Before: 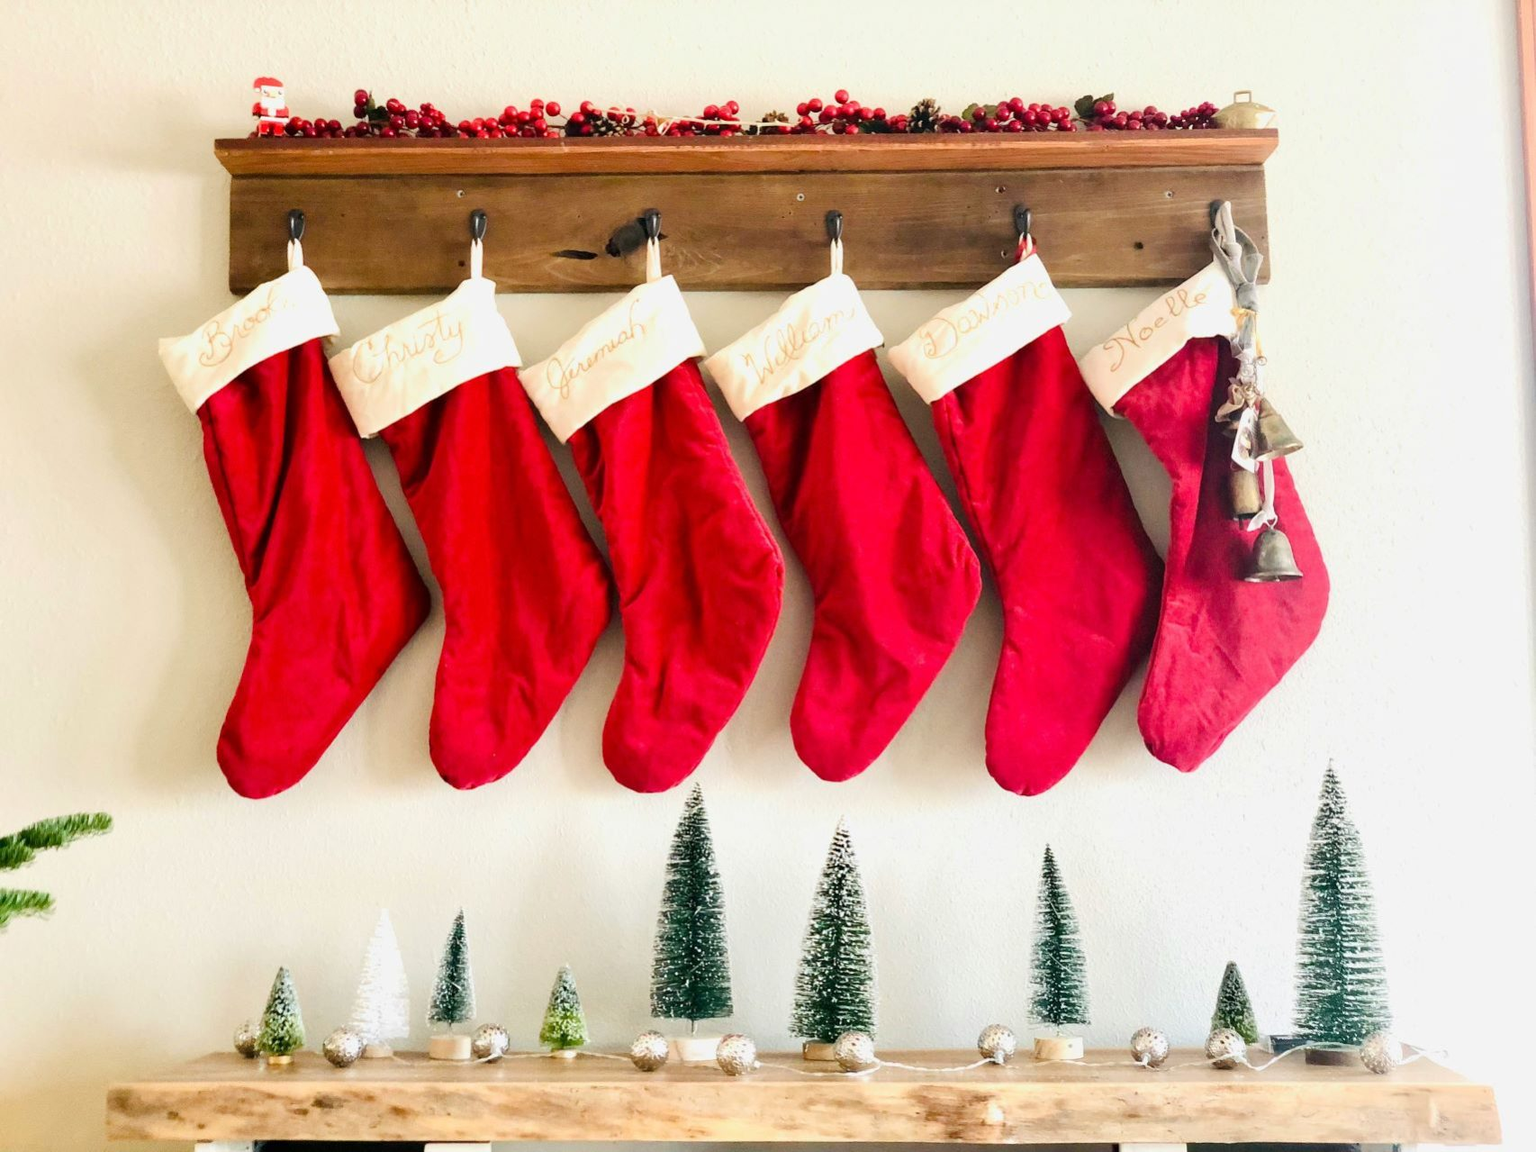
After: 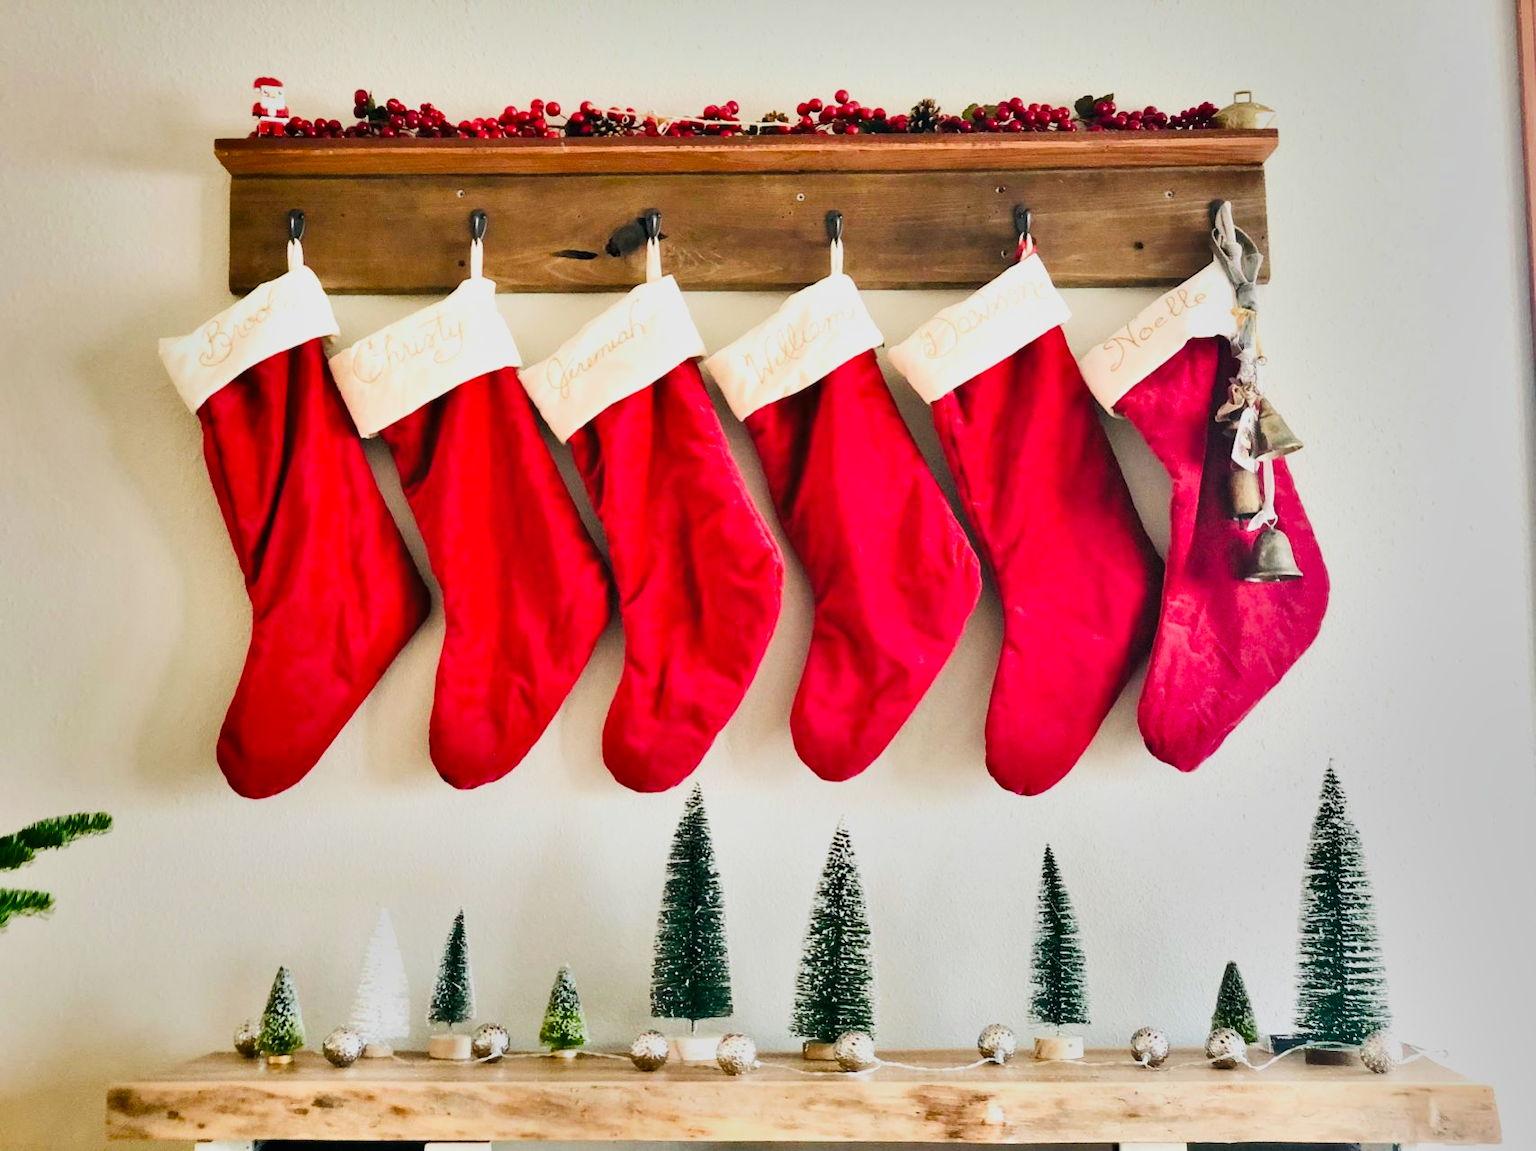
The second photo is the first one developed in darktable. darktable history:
shadows and highlights: radius 108.52, shadows 40.68, highlights -72.88, low approximation 0.01, soften with gaussian
sigmoid: contrast 1.22, skew 0.65
tone curve: curves: ch0 [(0, 0) (0.004, 0.001) (0.133, 0.112) (0.325, 0.362) (0.832, 0.893) (1, 1)], color space Lab, linked channels, preserve colors none
color balance: mode lift, gamma, gain (sRGB), lift [1, 1, 1.022, 1.026]
